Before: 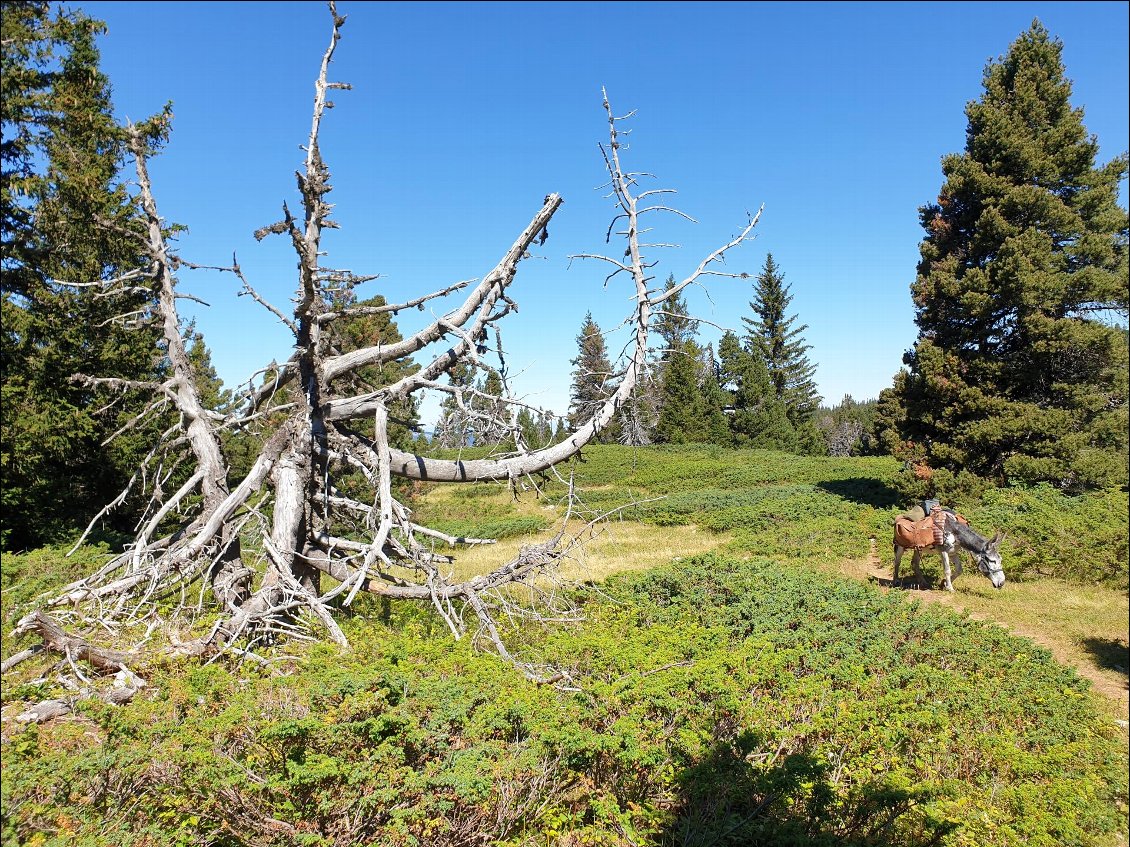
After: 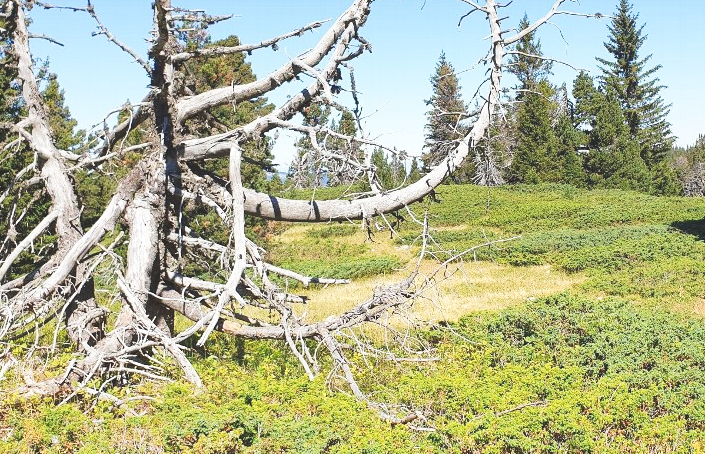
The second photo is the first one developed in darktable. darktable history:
crop: left 12.936%, top 30.779%, right 24.665%, bottom 15.55%
tone curve: curves: ch0 [(0, 0) (0.003, 0.156) (0.011, 0.156) (0.025, 0.161) (0.044, 0.164) (0.069, 0.178) (0.1, 0.201) (0.136, 0.229) (0.177, 0.263) (0.224, 0.301) (0.277, 0.355) (0.335, 0.415) (0.399, 0.48) (0.468, 0.561) (0.543, 0.647) (0.623, 0.735) (0.709, 0.819) (0.801, 0.893) (0.898, 0.953) (1, 1)], preserve colors none
